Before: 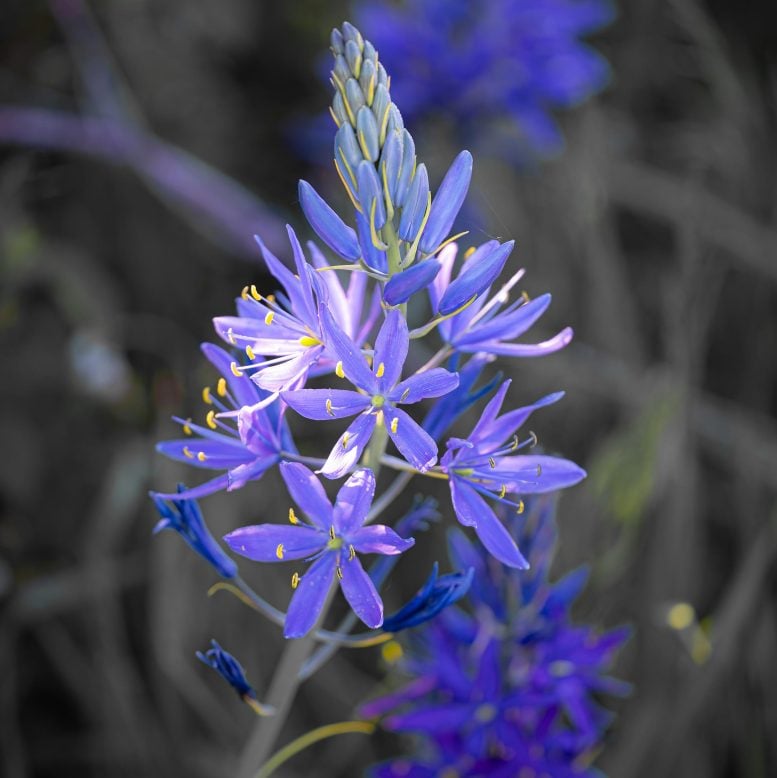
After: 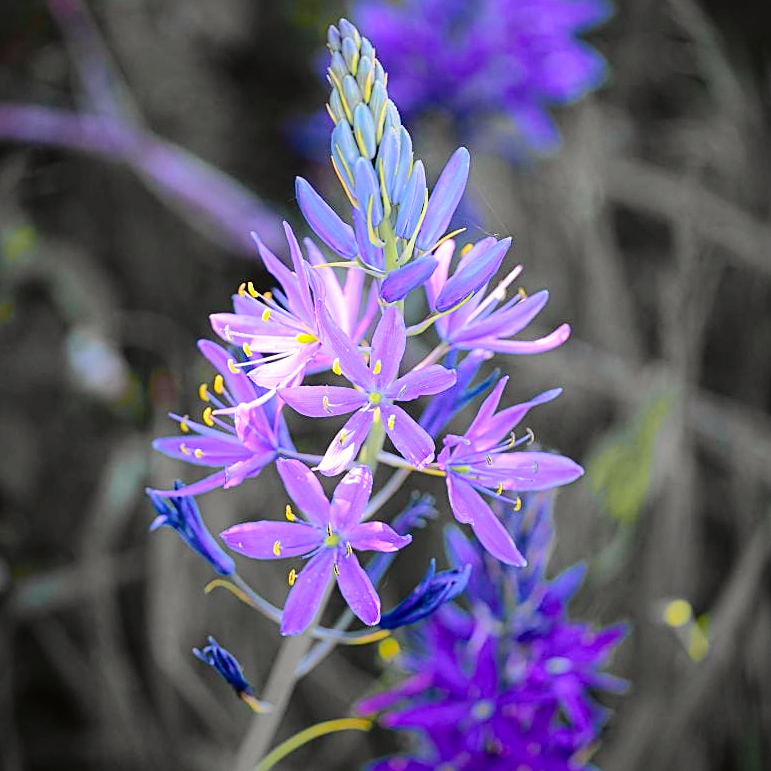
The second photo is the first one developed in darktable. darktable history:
tone curve: curves: ch0 [(0, 0) (0.131, 0.135) (0.288, 0.372) (0.451, 0.608) (0.612, 0.739) (0.736, 0.832) (1, 1)]; ch1 [(0, 0) (0.392, 0.398) (0.487, 0.471) (0.496, 0.493) (0.519, 0.531) (0.557, 0.591) (0.581, 0.639) (0.622, 0.711) (1, 1)]; ch2 [(0, 0) (0.388, 0.344) (0.438, 0.425) (0.476, 0.482) (0.502, 0.508) (0.524, 0.531) (0.538, 0.58) (0.58, 0.621) (0.613, 0.679) (0.655, 0.738) (1, 1)], color space Lab, independent channels, preserve colors none
sharpen: on, module defaults
crop: left 0.434%, top 0.485%, right 0.244%, bottom 0.386%
